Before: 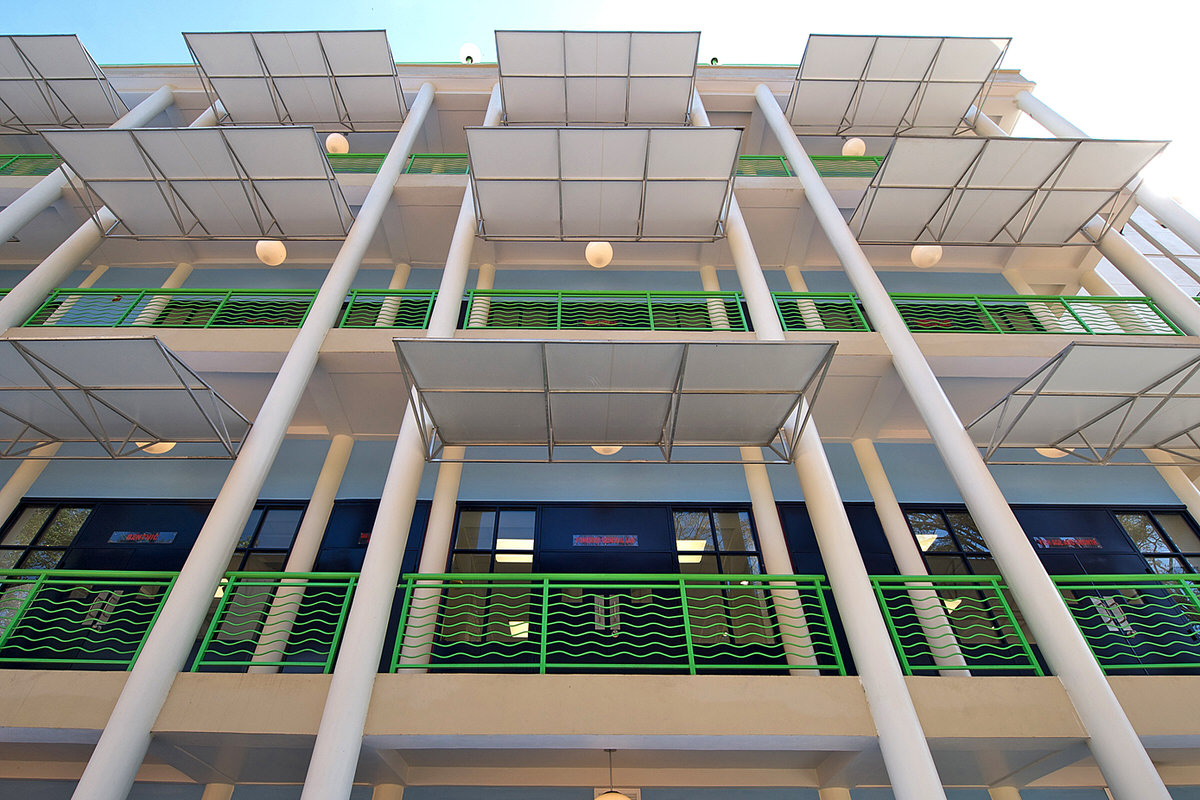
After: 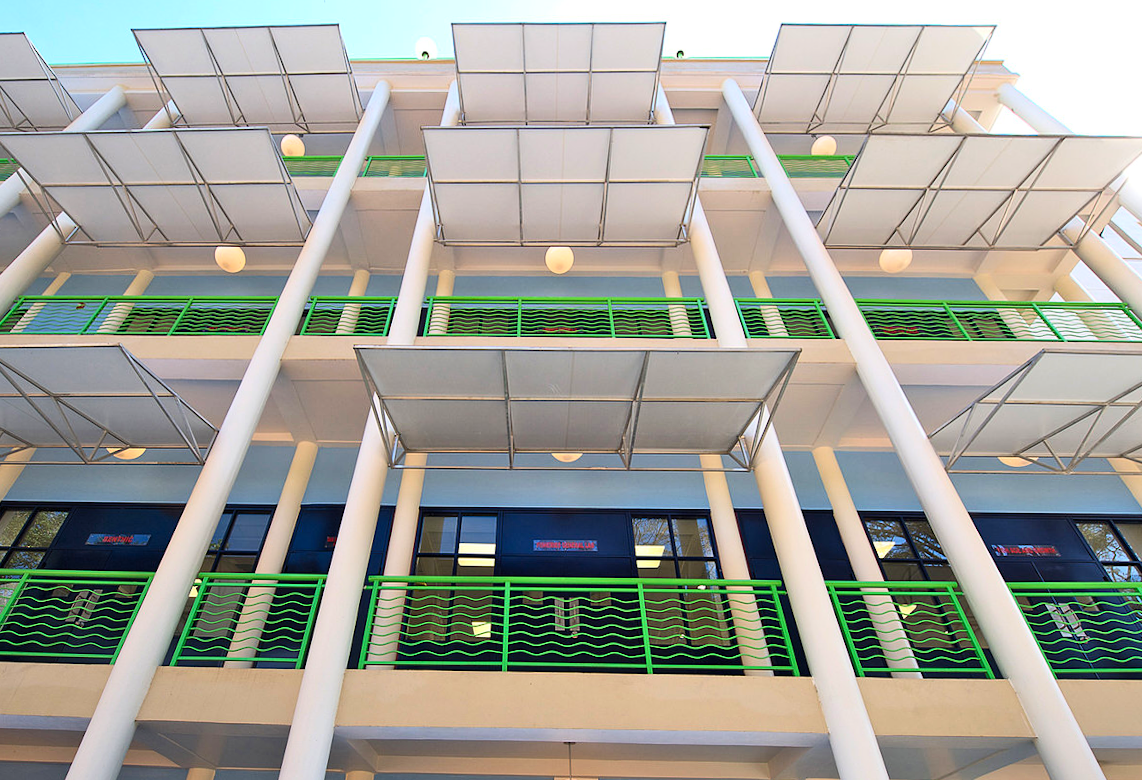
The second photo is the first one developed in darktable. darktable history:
contrast brightness saturation: contrast 0.2, brightness 0.16, saturation 0.22
rotate and perspective: rotation 0.074°, lens shift (vertical) 0.096, lens shift (horizontal) -0.041, crop left 0.043, crop right 0.952, crop top 0.024, crop bottom 0.979
